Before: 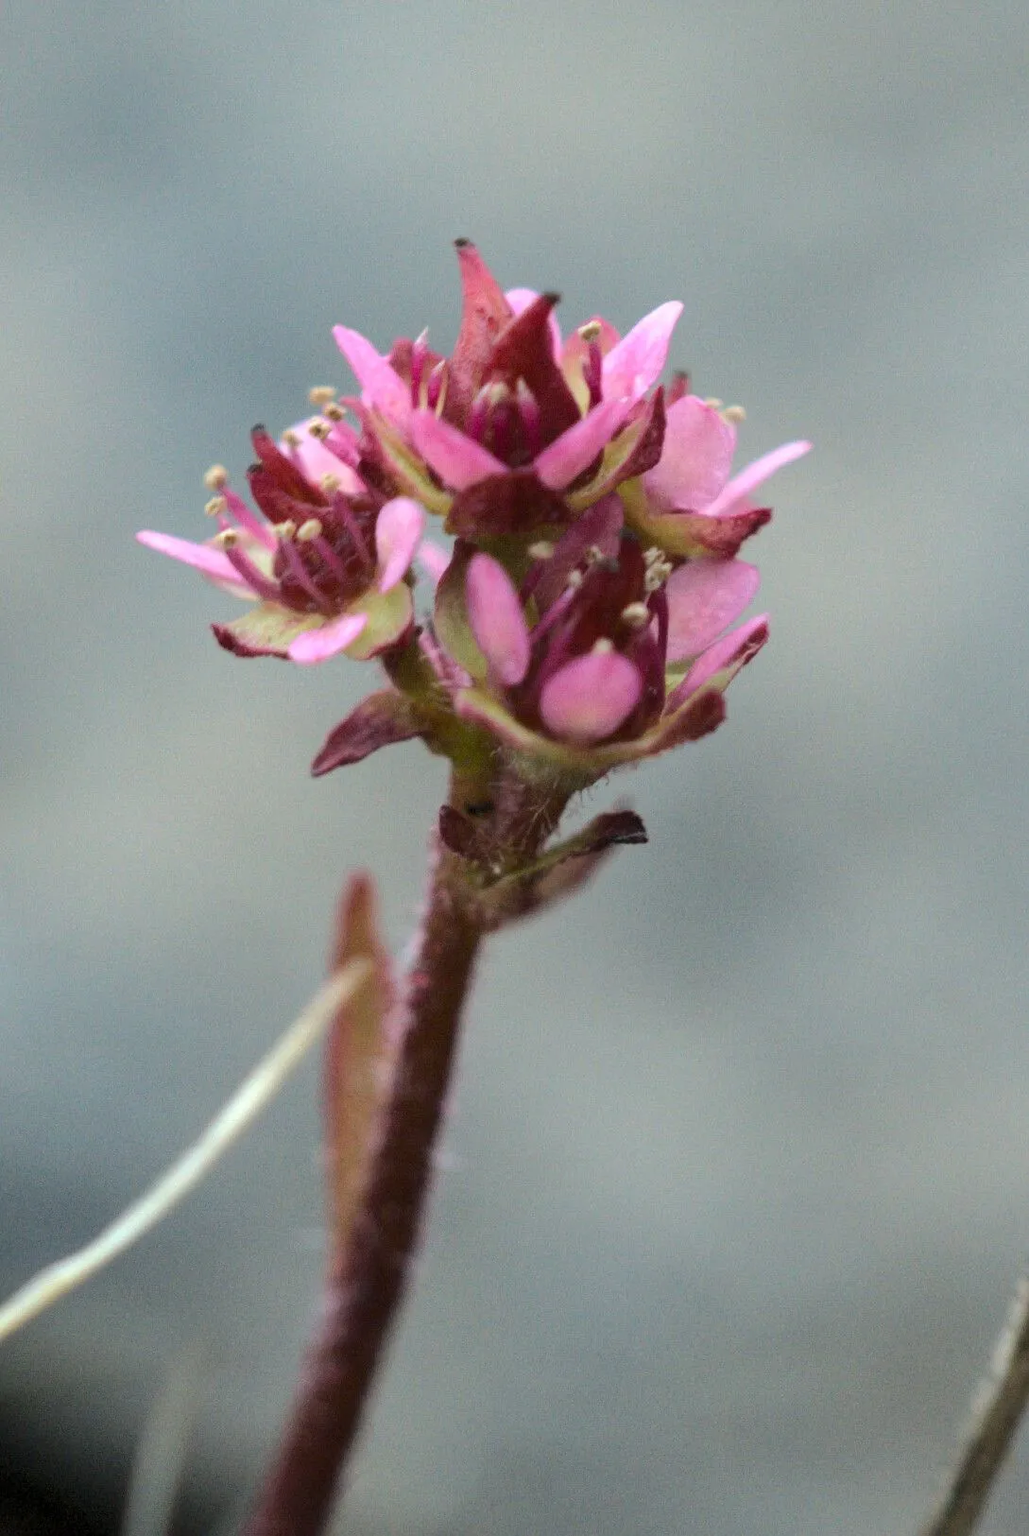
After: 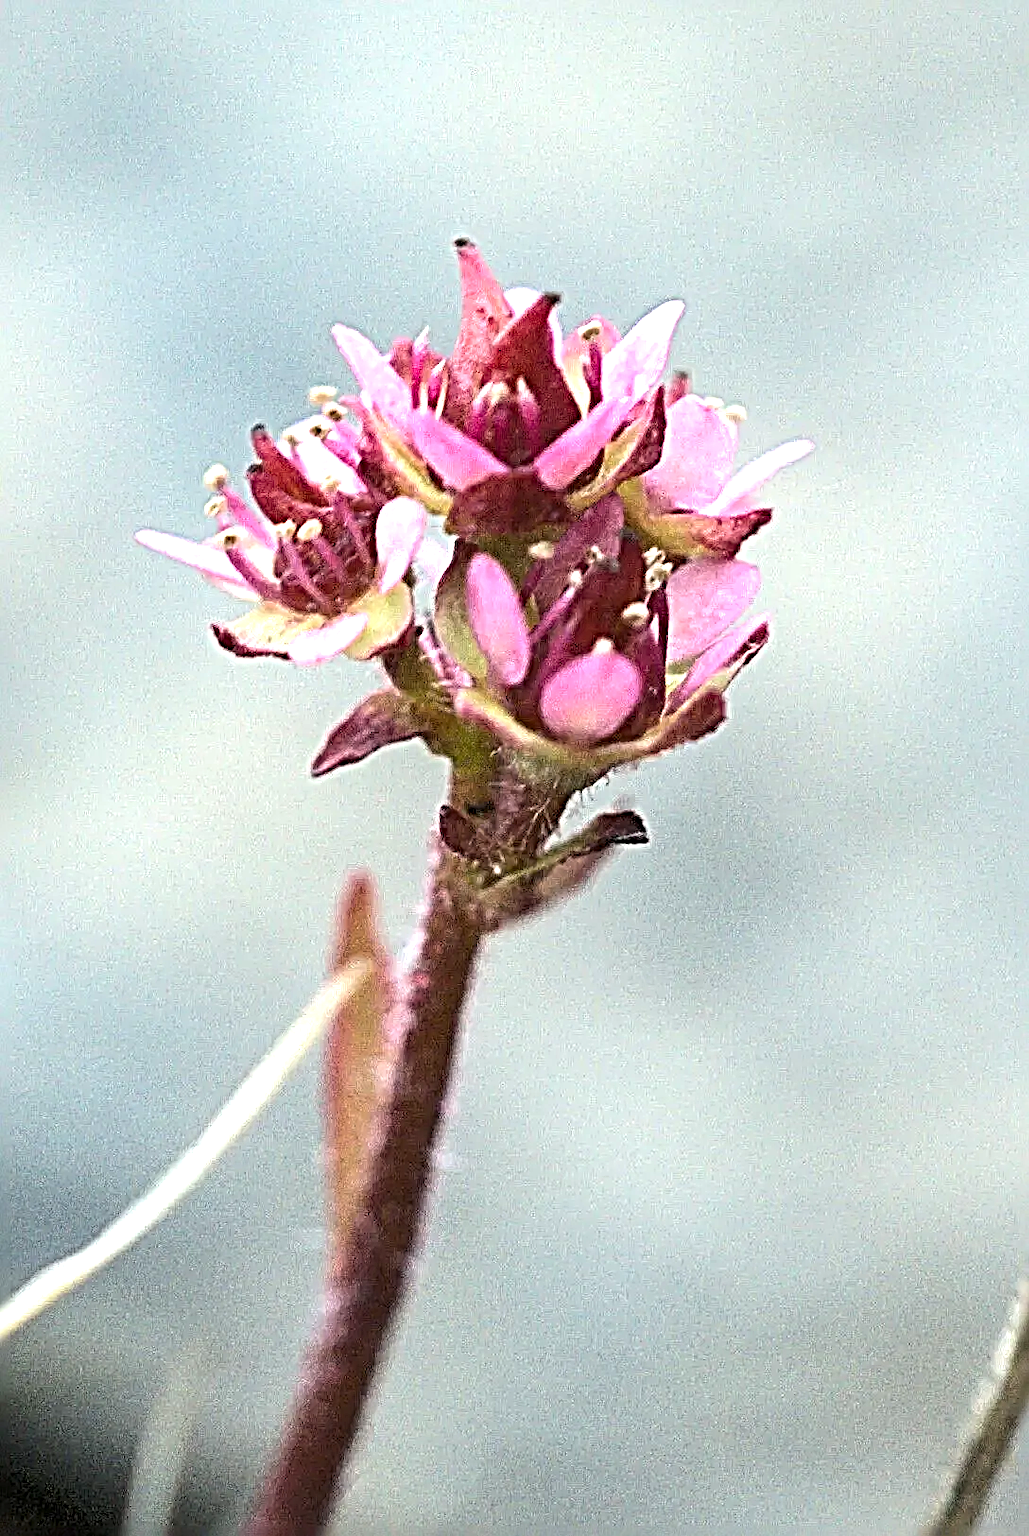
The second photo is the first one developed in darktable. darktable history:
exposure: black level correction 0, exposure 1.106 EV, compensate highlight preservation false
sharpen: radius 4.045, amount 1.994
